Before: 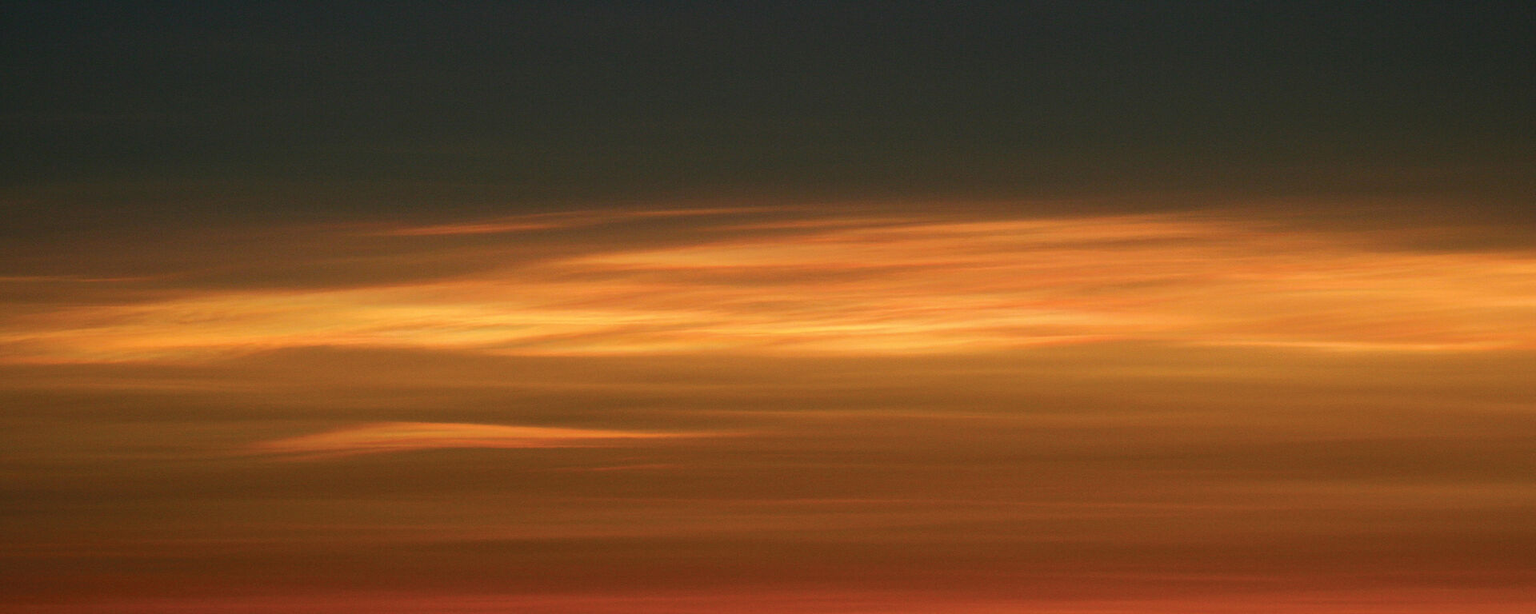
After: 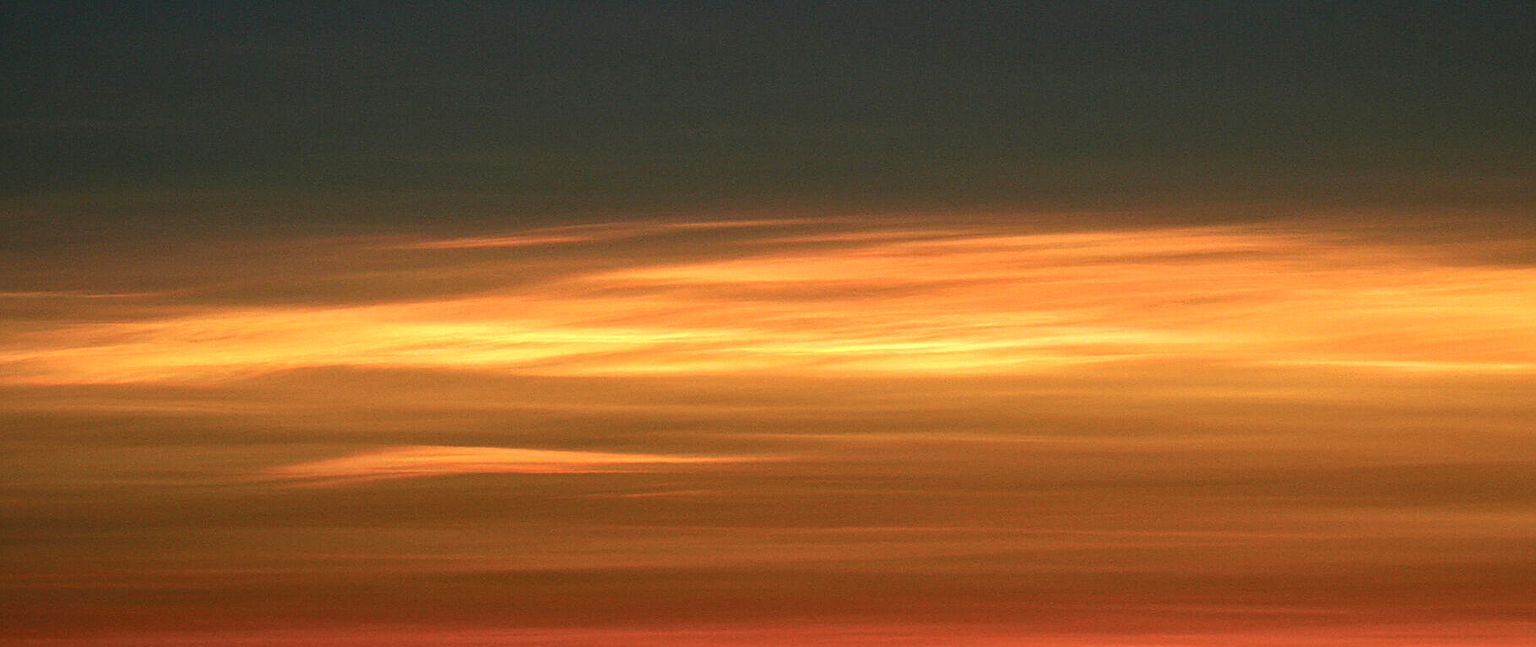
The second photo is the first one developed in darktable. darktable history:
exposure: exposure 0.609 EV, compensate exposure bias true, compensate highlight preservation false
crop and rotate: left 0%, right 5.24%
local contrast: shadows 90%, midtone range 0.494
tone equalizer: edges refinement/feathering 500, mask exposure compensation -1.57 EV, preserve details no
sharpen: on, module defaults
